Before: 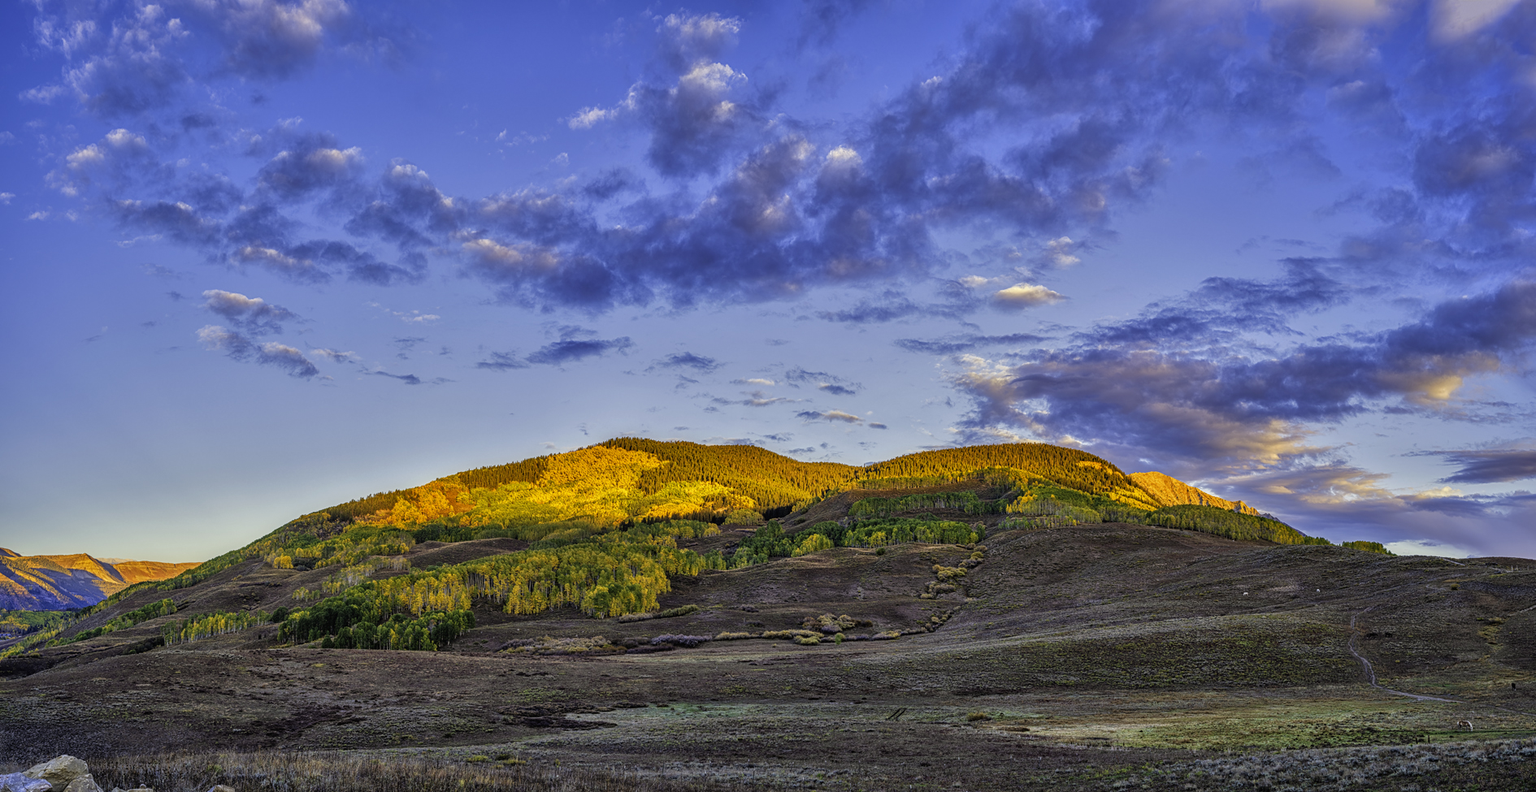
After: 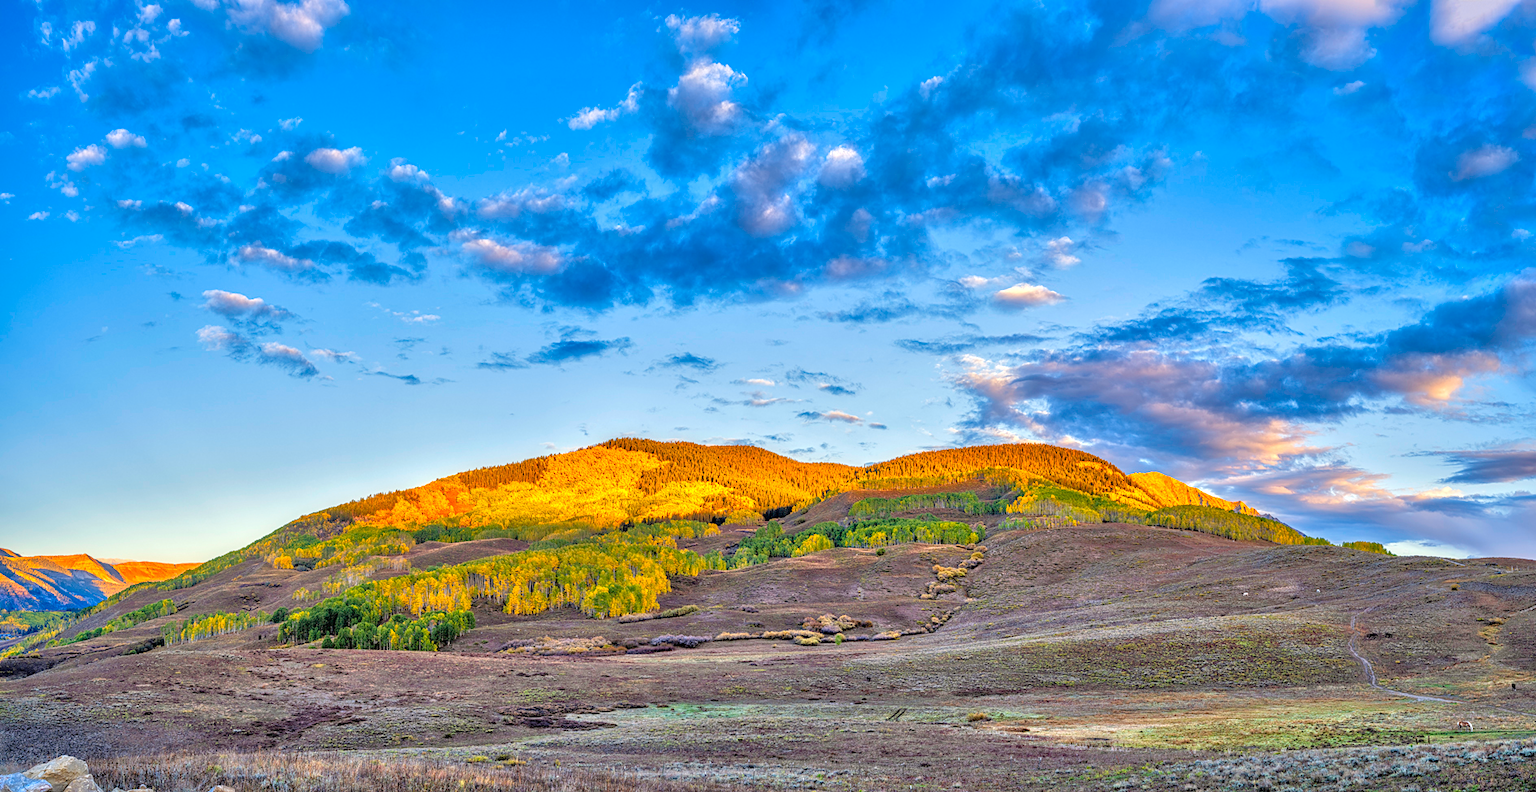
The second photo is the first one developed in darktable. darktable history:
tone equalizer: -7 EV 0.148 EV, -6 EV 0.577 EV, -5 EV 1.12 EV, -4 EV 1.3 EV, -3 EV 1.14 EV, -2 EV 0.6 EV, -1 EV 0.151 EV
exposure: black level correction 0.001, exposure 0.499 EV, compensate highlight preservation false
